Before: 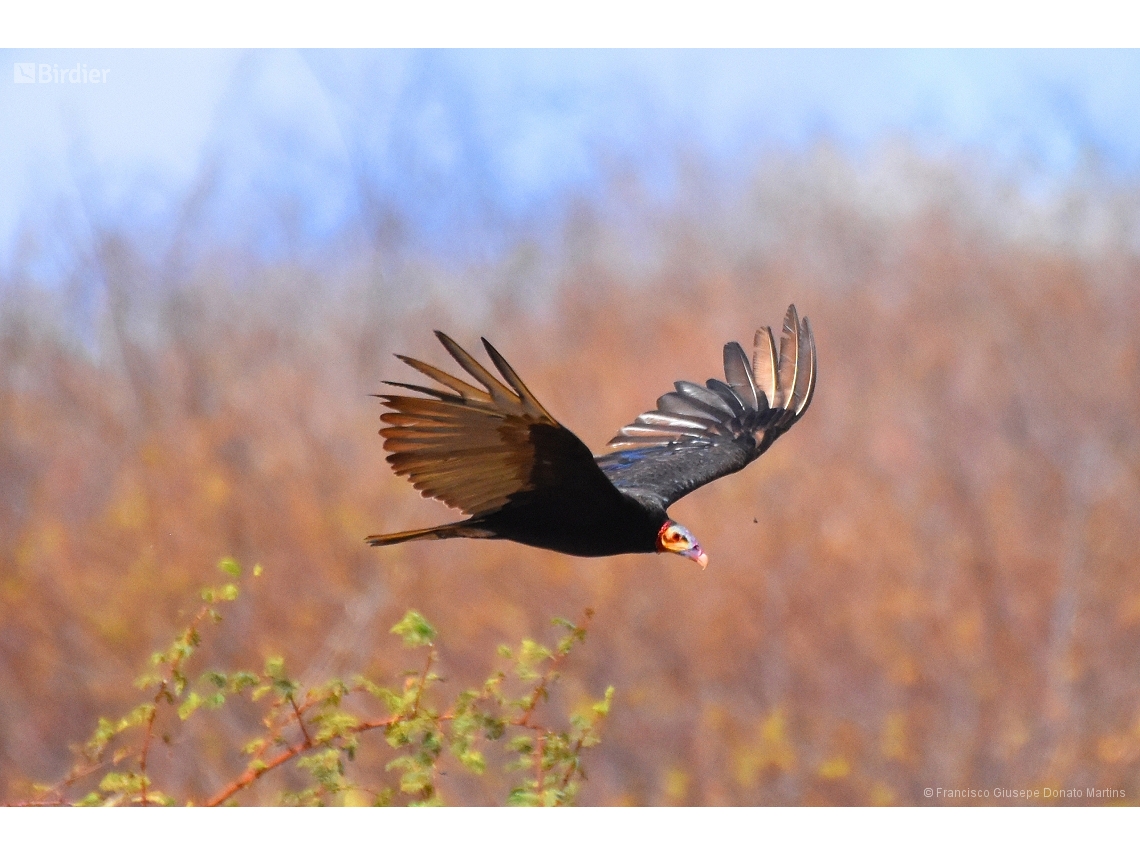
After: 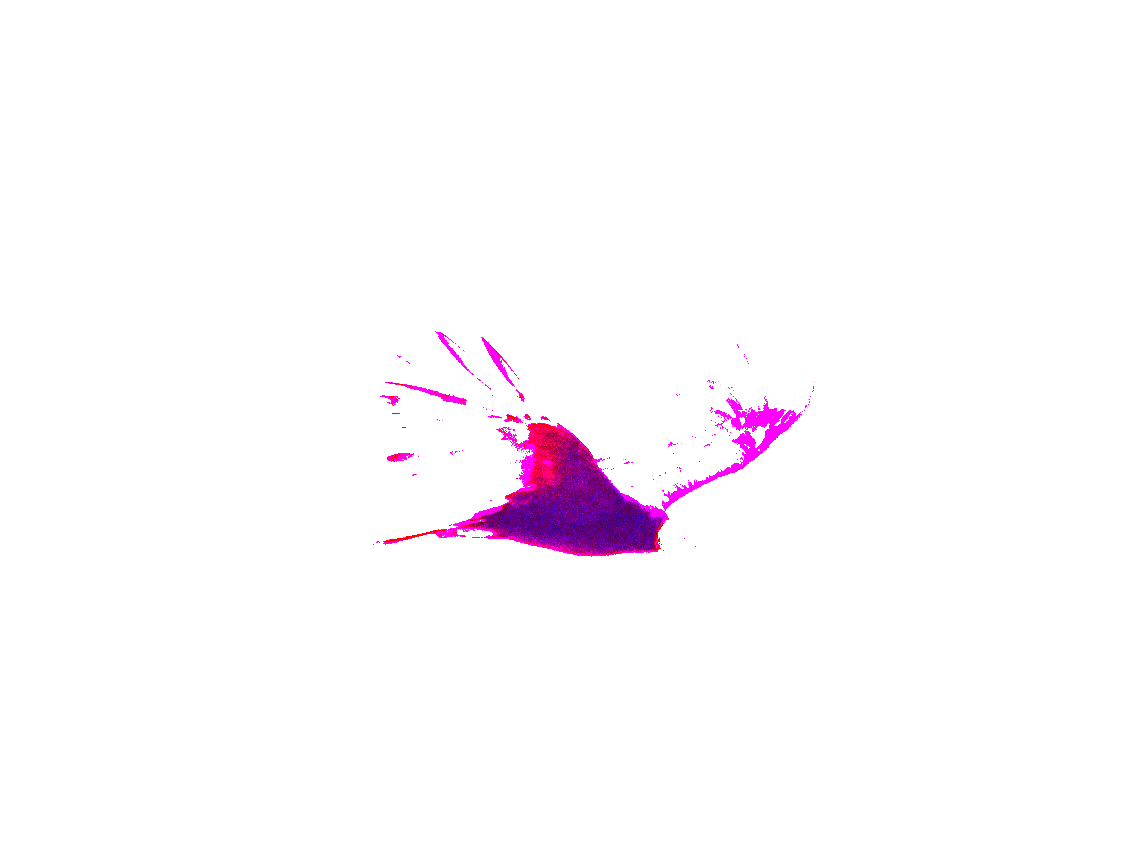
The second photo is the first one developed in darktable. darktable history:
exposure: black level correction 0, exposure 0.877 EV, compensate exposure bias true, compensate highlight preservation false
contrast brightness saturation: brightness -1, saturation 1
white balance: red 8, blue 8
